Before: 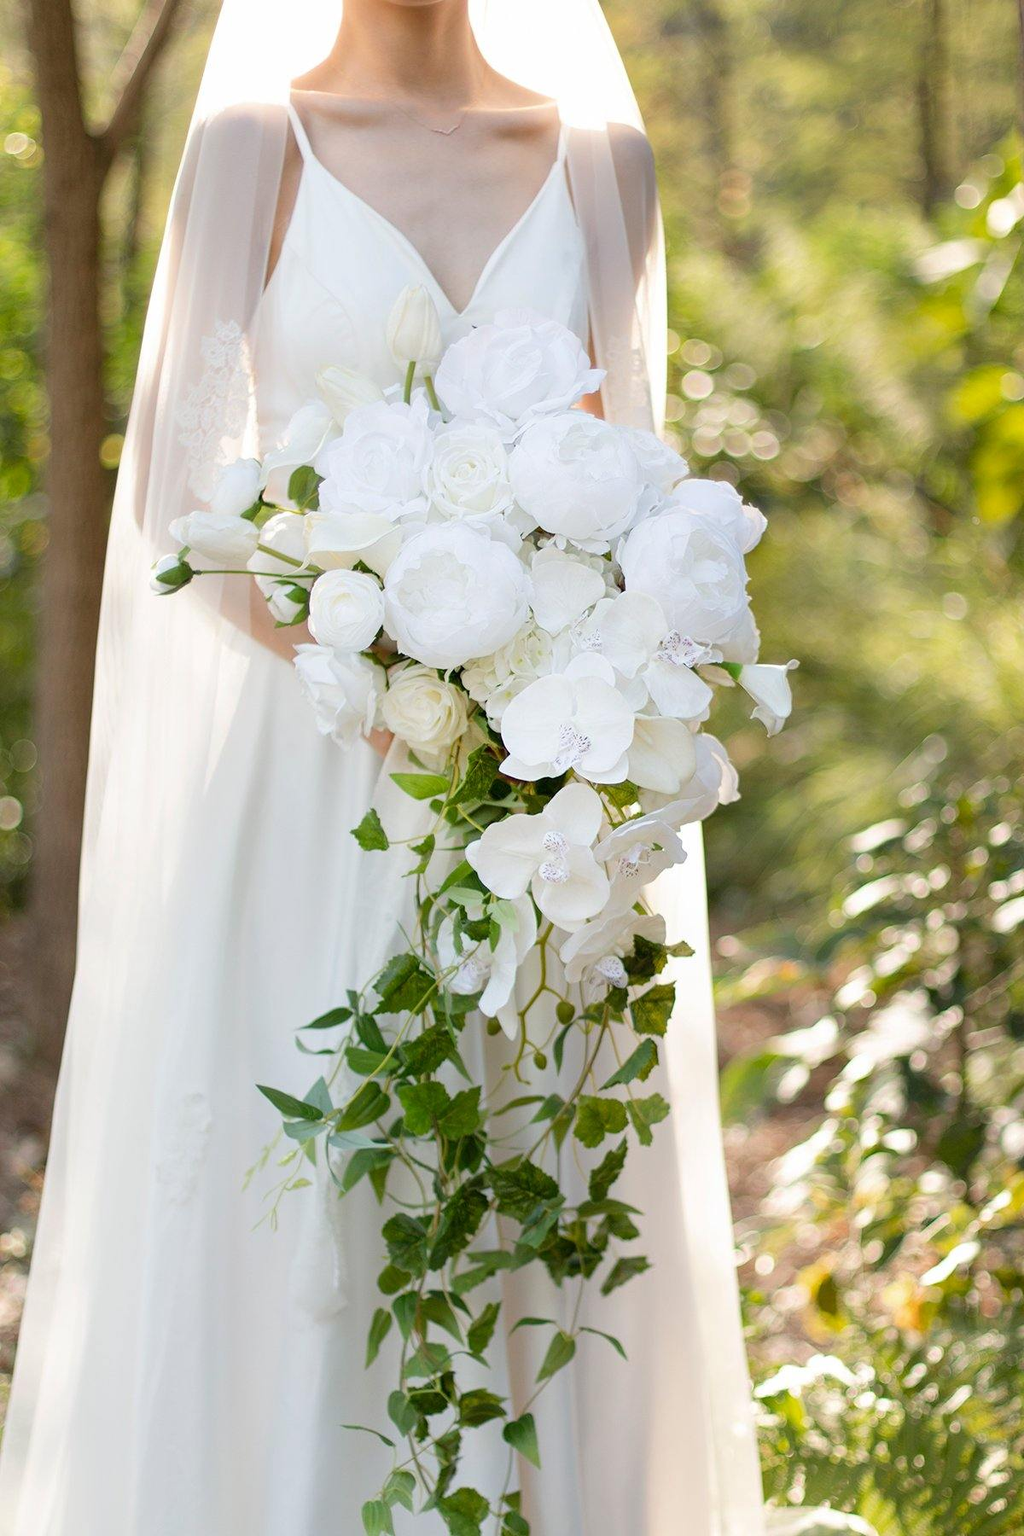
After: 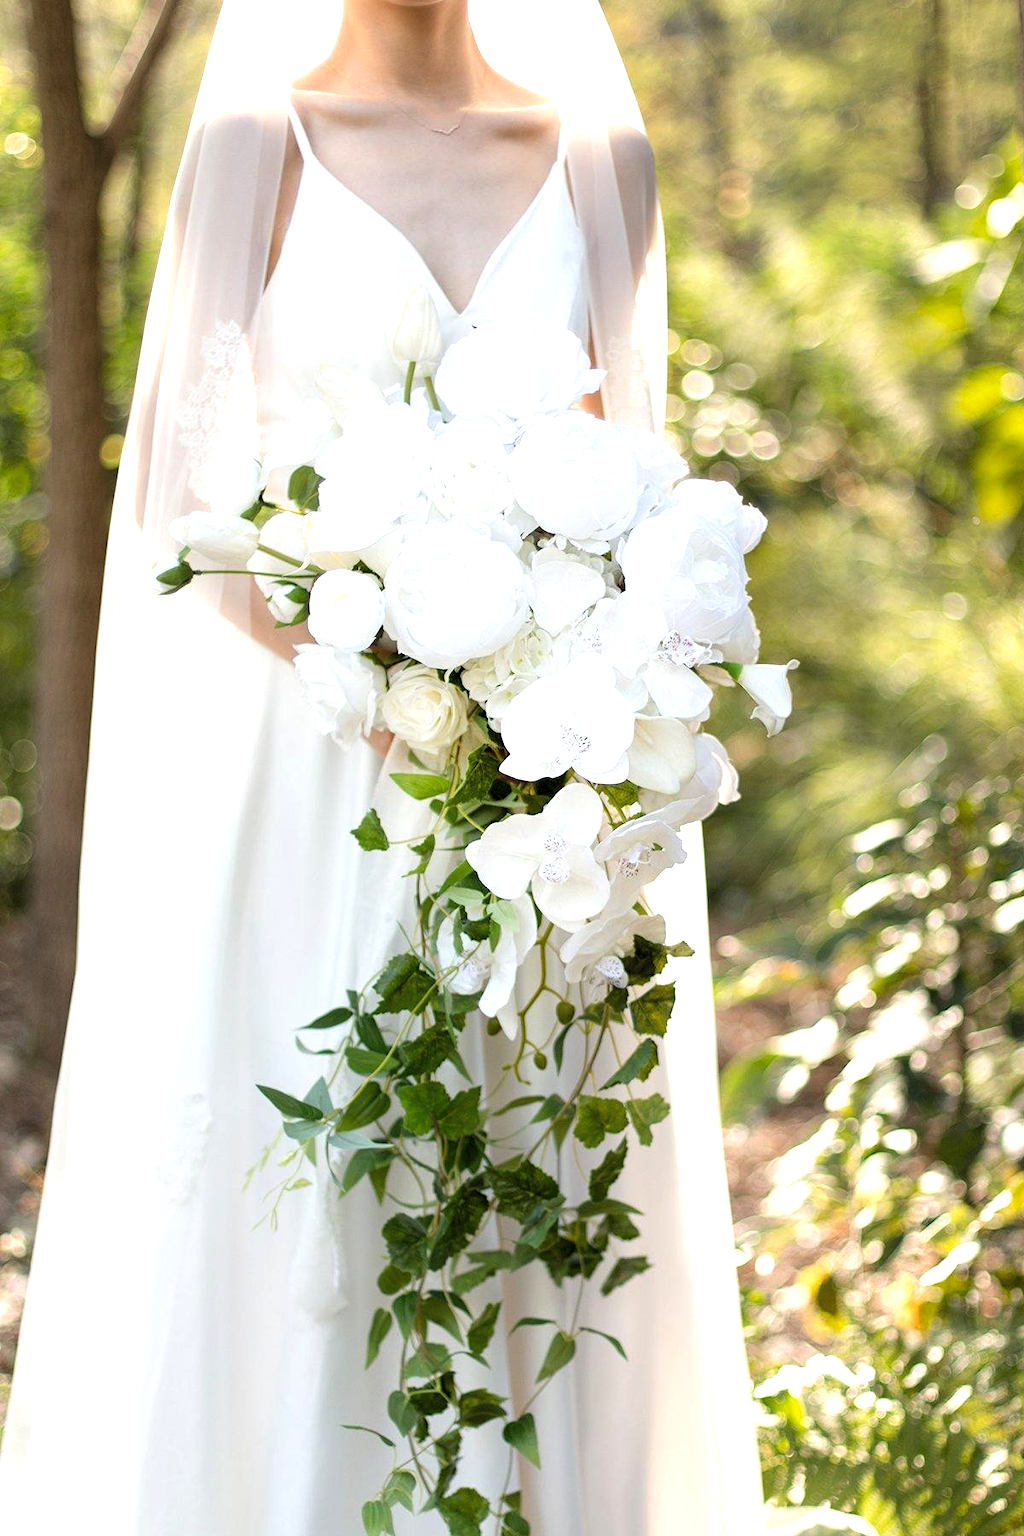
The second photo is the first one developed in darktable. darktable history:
exposure: exposure 0.173 EV, compensate highlight preservation false
levels: levels [0.052, 0.496, 0.908]
